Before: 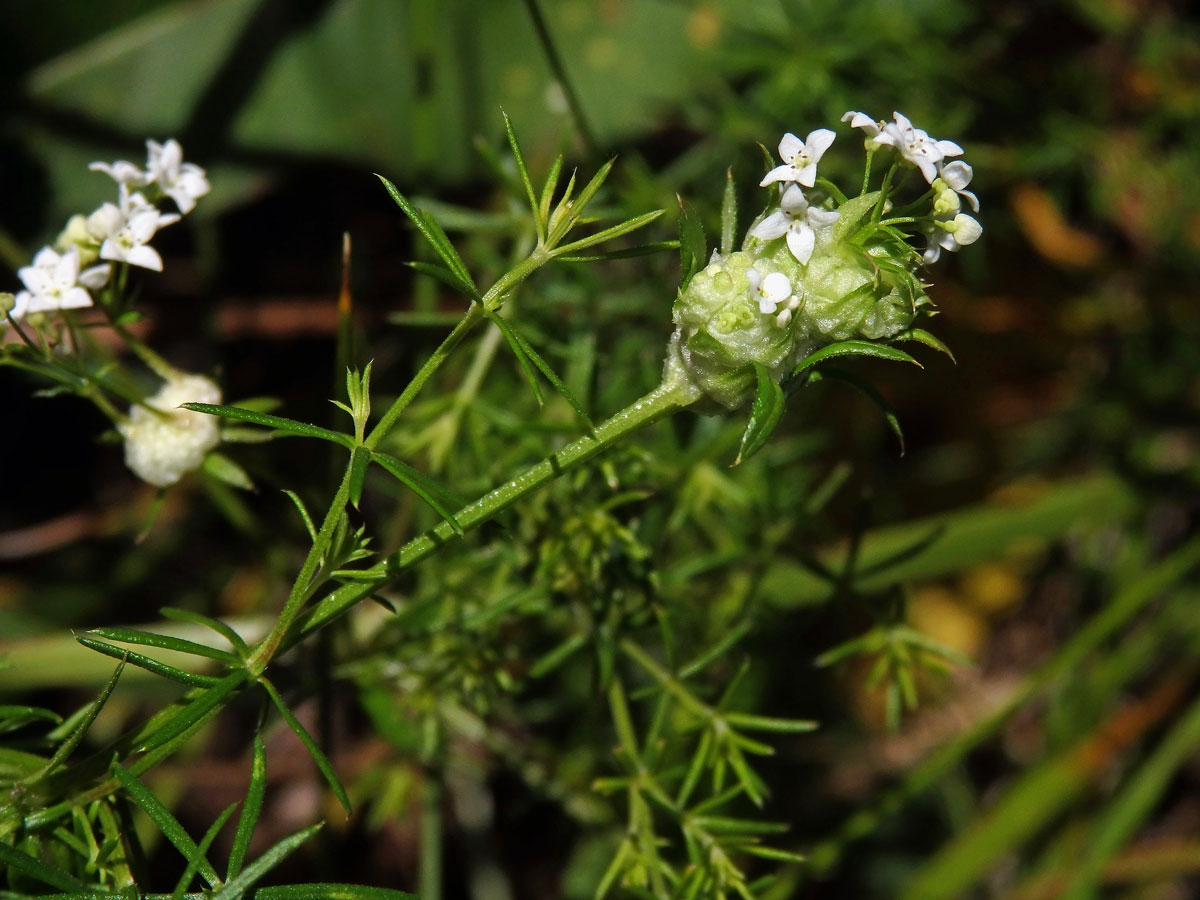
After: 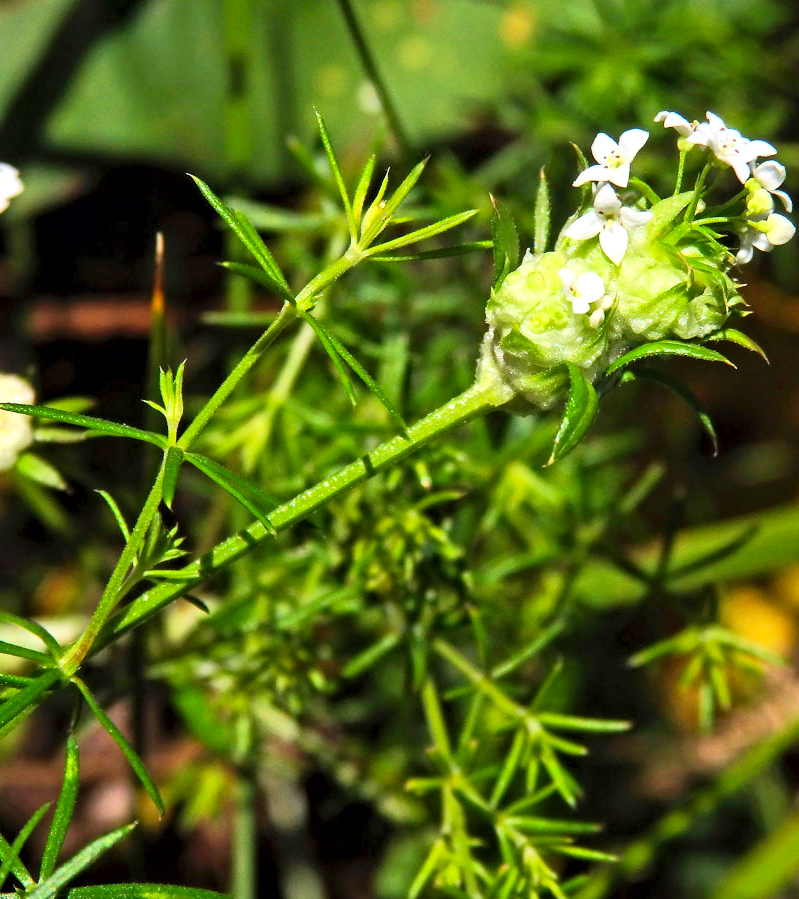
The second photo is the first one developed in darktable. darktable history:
contrast brightness saturation: contrast 0.238, brightness 0.268, saturation 0.387
tone equalizer: edges refinement/feathering 500, mask exposure compensation -1.57 EV, preserve details no
crop and rotate: left 15.614%, right 17.763%
exposure: black level correction 0.001, exposure 0.499 EV, compensate highlight preservation false
contrast equalizer: octaves 7, y [[0.5, 0.488, 0.462, 0.461, 0.491, 0.5], [0.5 ×6], [0.5 ×6], [0 ×6], [0 ×6]], mix -0.992
